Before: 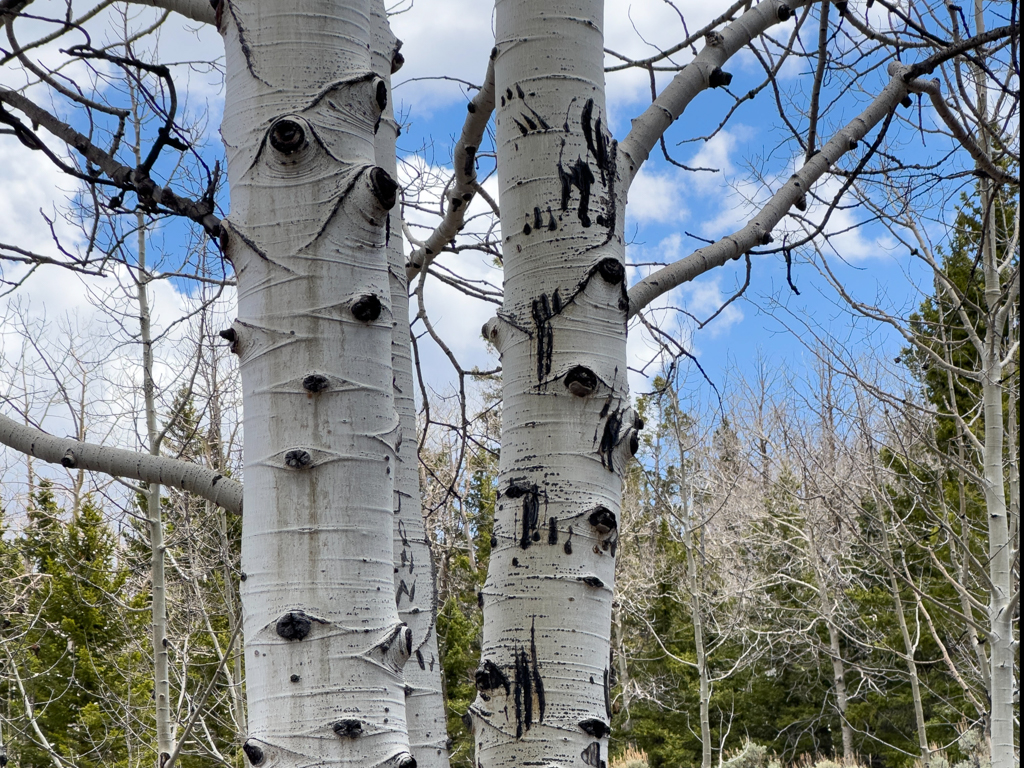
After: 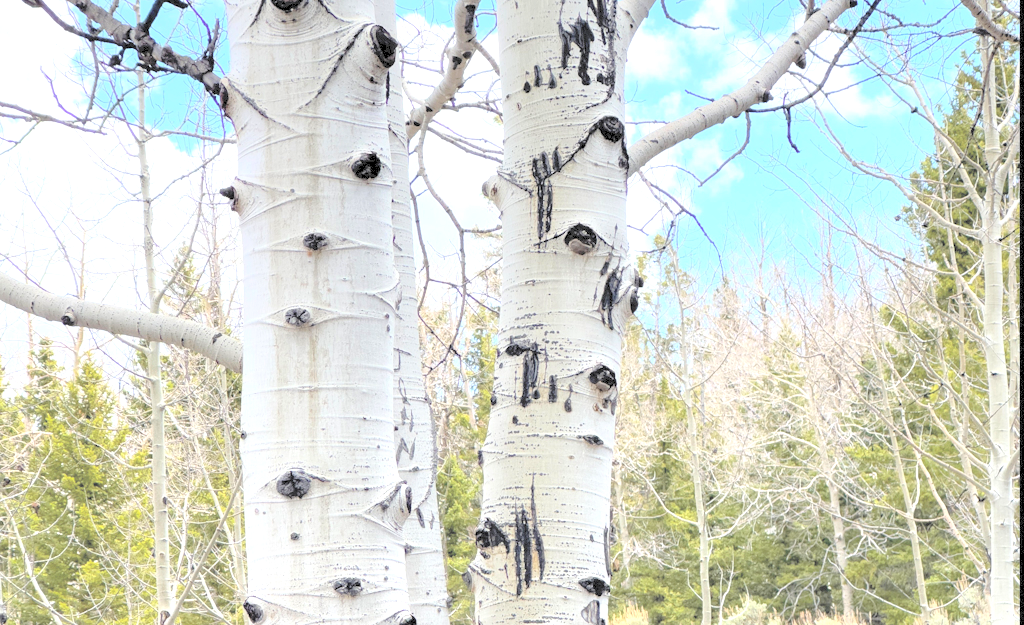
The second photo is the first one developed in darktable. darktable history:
contrast brightness saturation: brightness 0.981
exposure: exposure 1.089 EV, compensate highlight preservation false
crop and rotate: top 18.516%
